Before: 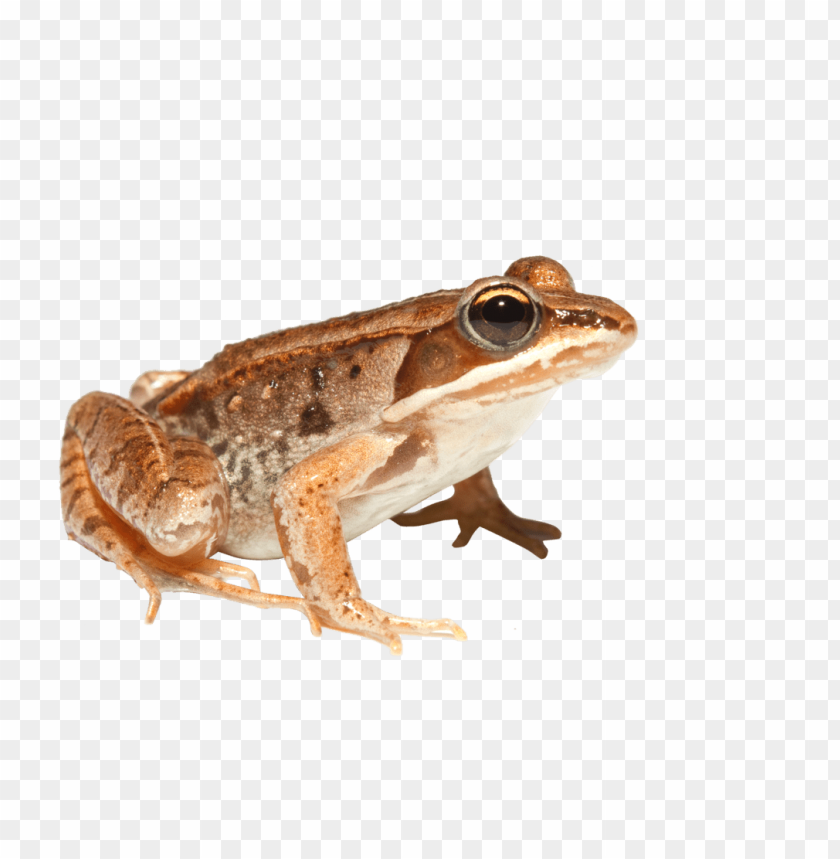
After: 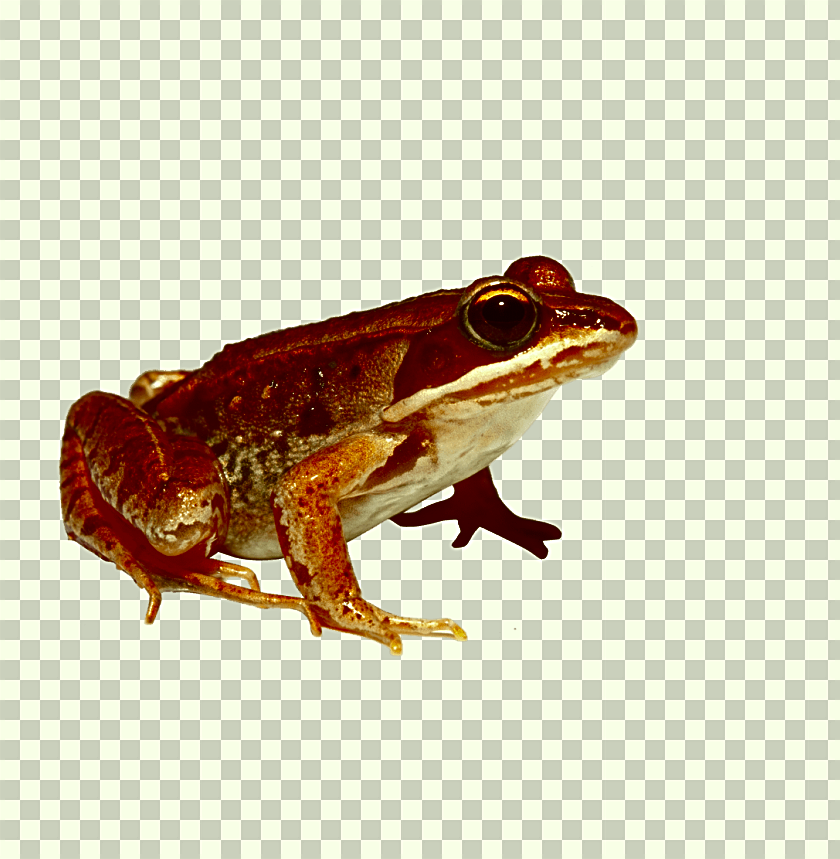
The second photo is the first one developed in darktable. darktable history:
sharpen: amount 0.498
color correction: highlights a* -5.63, highlights b* 11.17
contrast brightness saturation: brightness -0.984, saturation 0.995
exposure: compensate exposure bias true, compensate highlight preservation false
